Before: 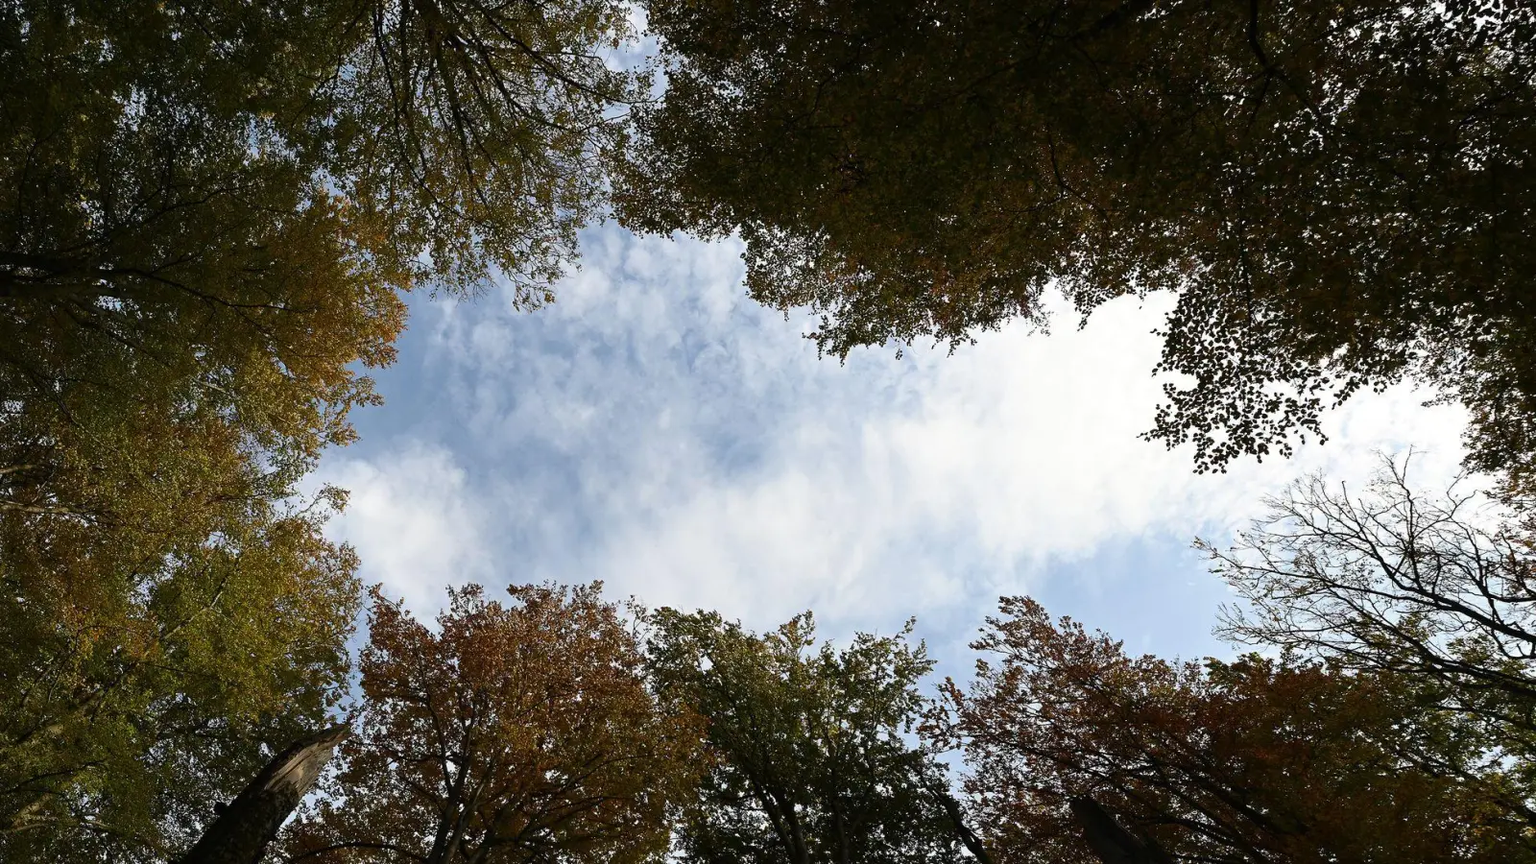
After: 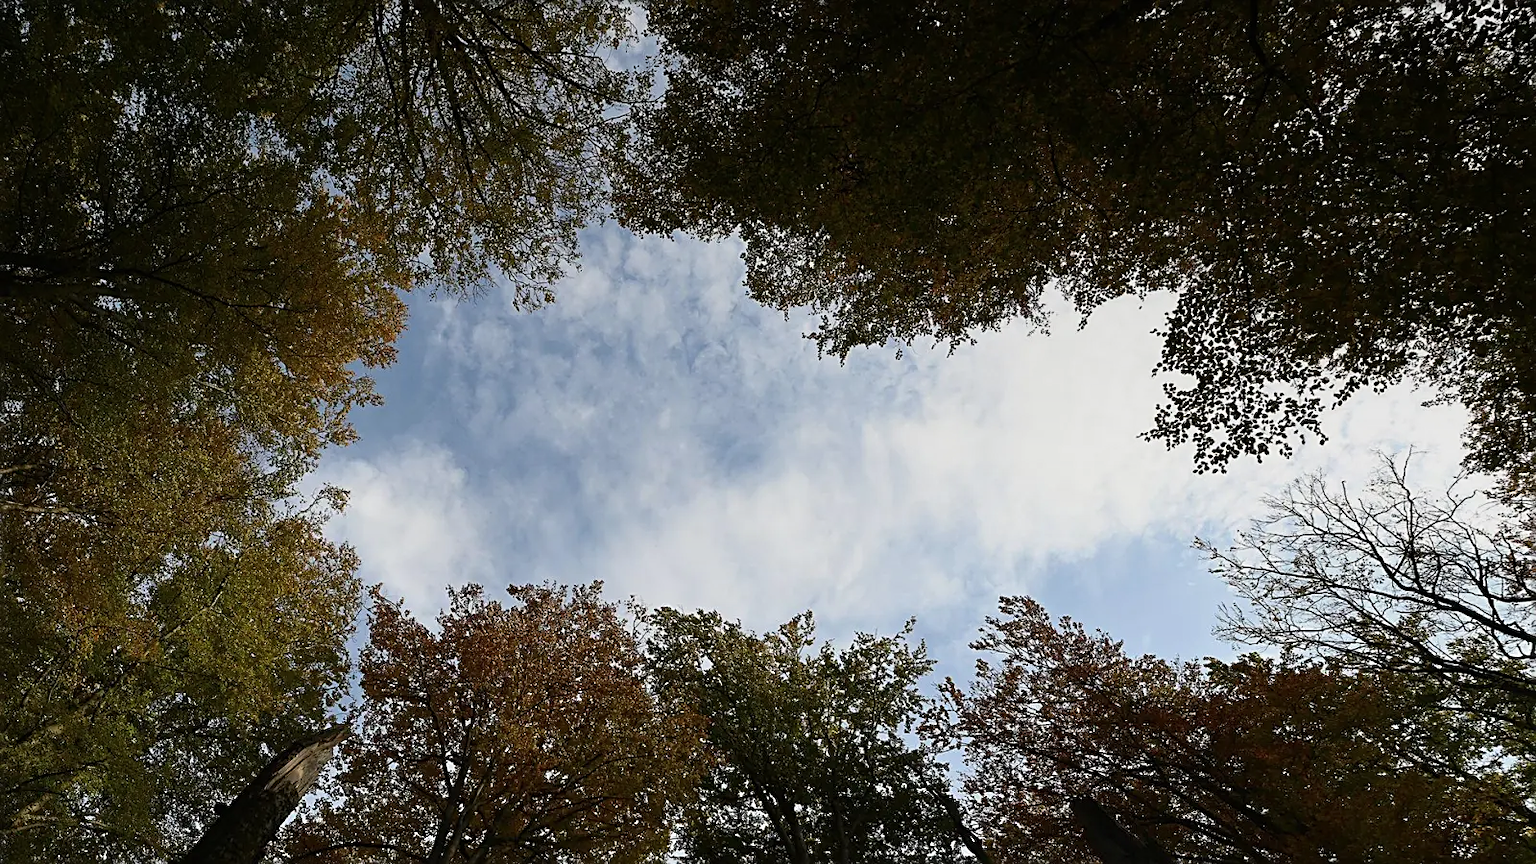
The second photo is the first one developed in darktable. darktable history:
sharpen: on, module defaults
graduated density: rotation -0.352°, offset 57.64
